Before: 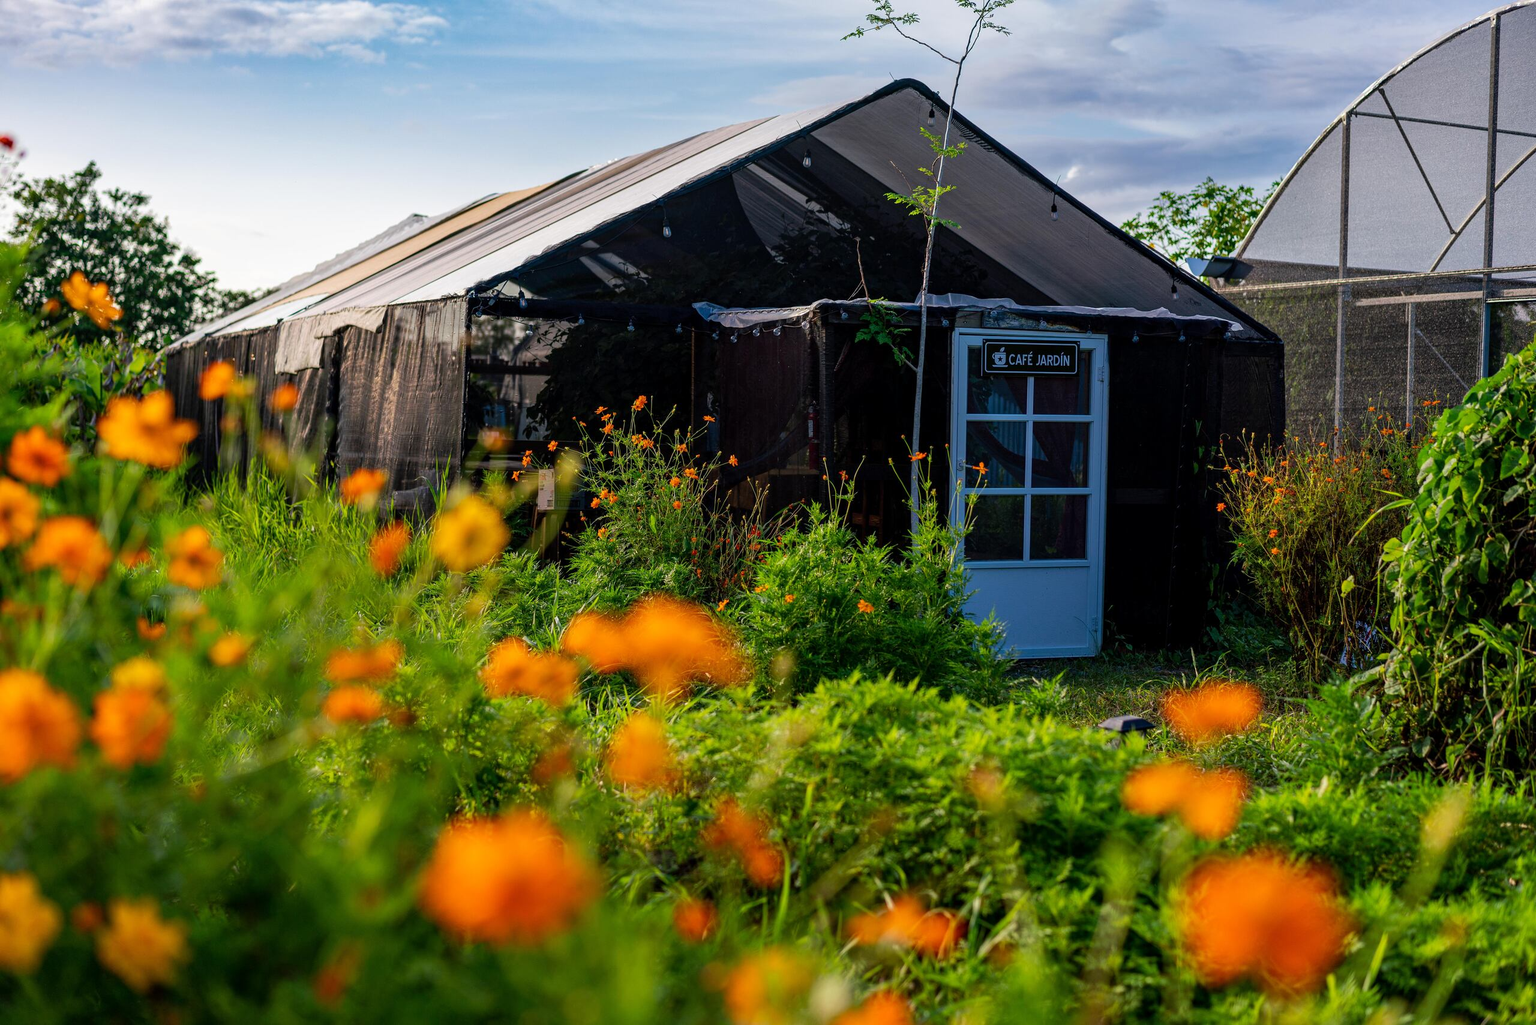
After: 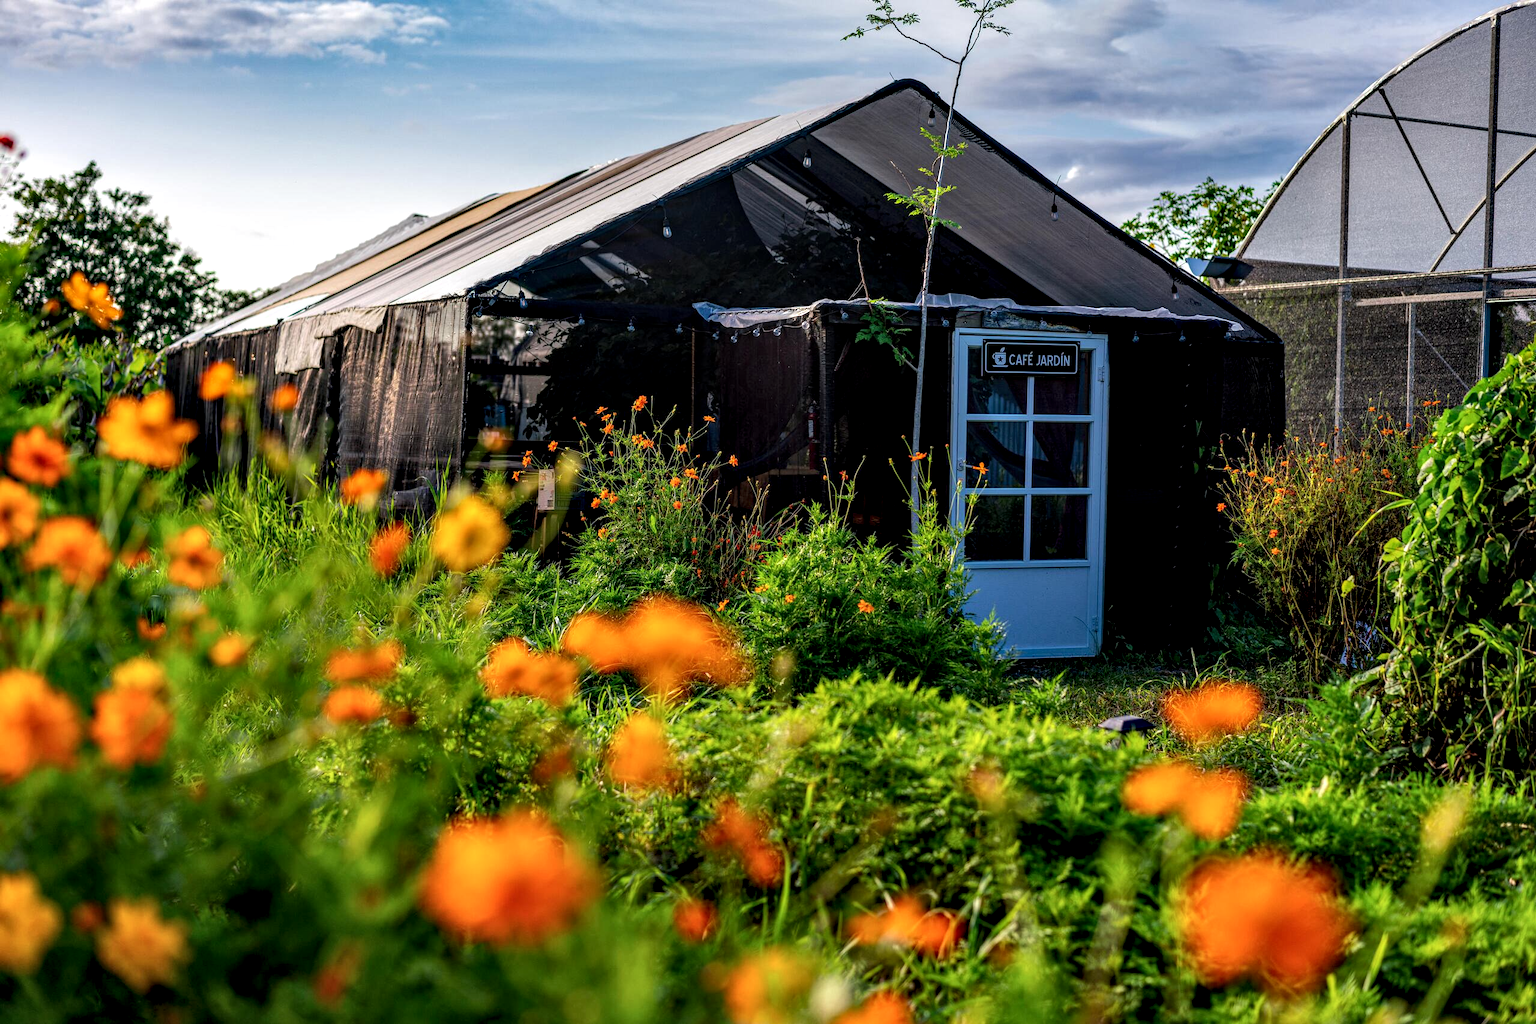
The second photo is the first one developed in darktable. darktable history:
local contrast: on, module defaults
contrast equalizer: octaves 7, y [[0.6 ×6], [0.55 ×6], [0 ×6], [0 ×6], [0 ×6]], mix 0.592
